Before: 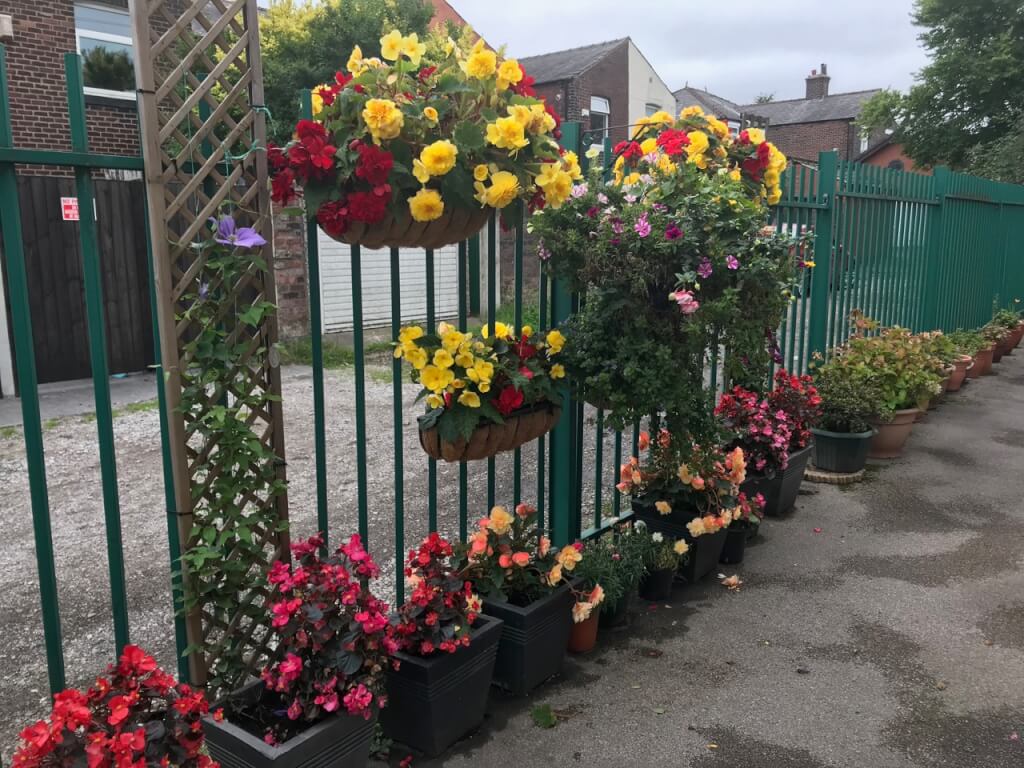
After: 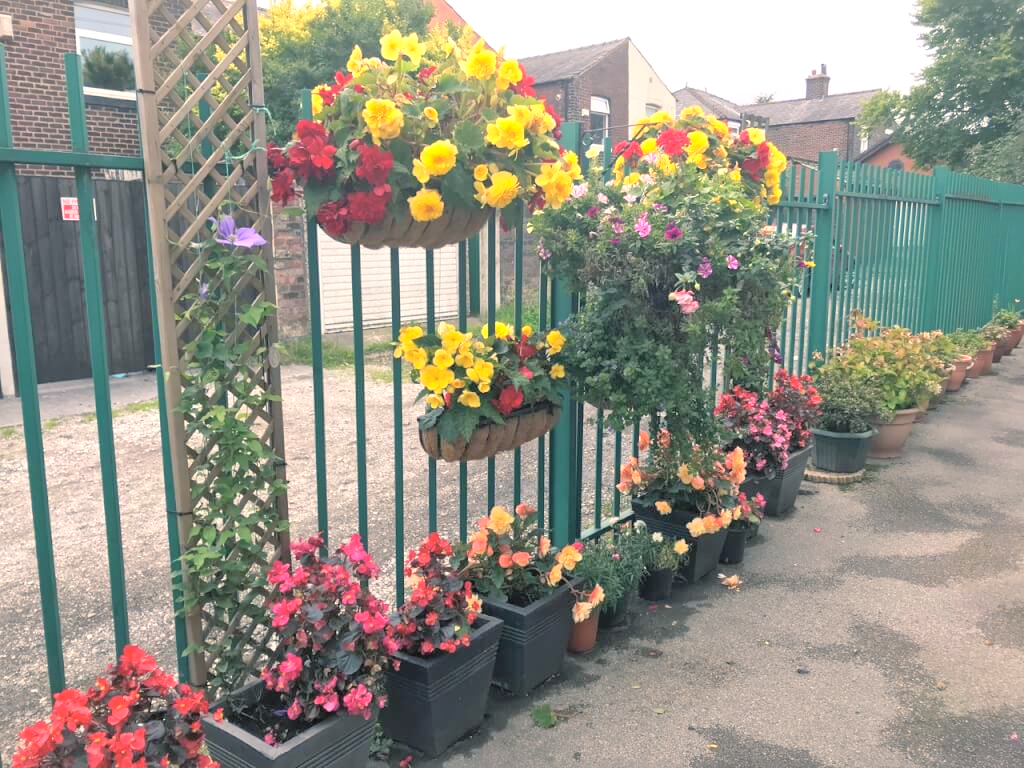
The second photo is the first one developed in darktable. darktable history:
contrast brightness saturation: brightness 0.28
exposure: black level correction 0, exposure 0.7 EV, compensate exposure bias true, compensate highlight preservation false
color balance rgb: shadows lift › chroma 5.41%, shadows lift › hue 240°, highlights gain › chroma 3.74%, highlights gain › hue 60°, saturation formula JzAzBz (2021)
